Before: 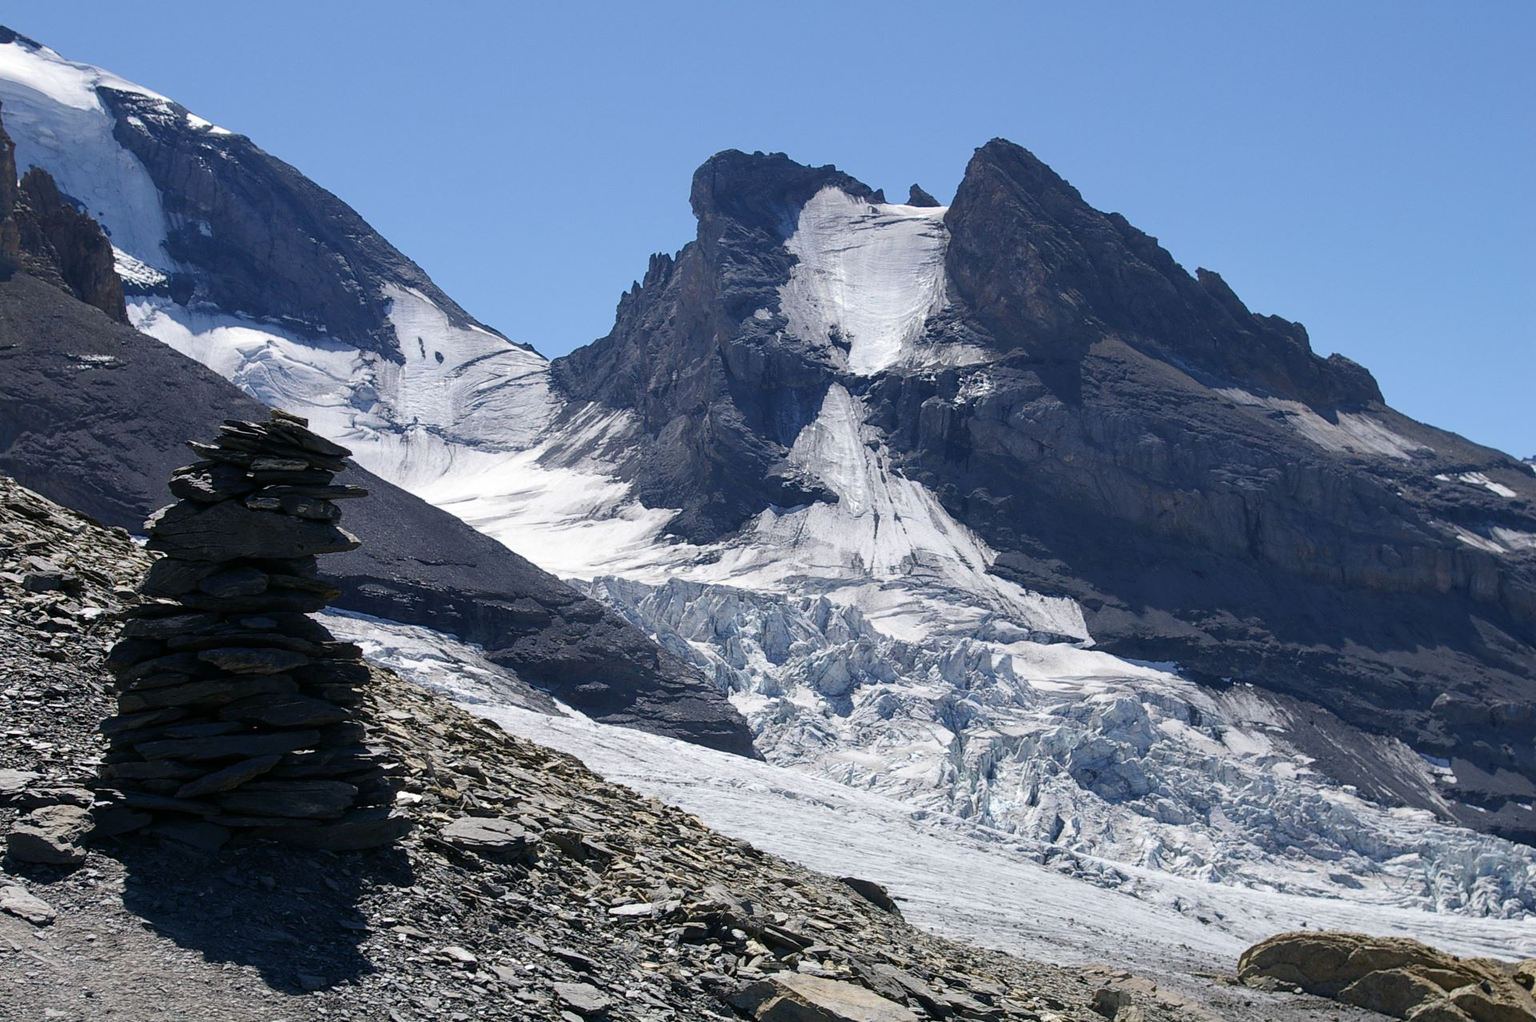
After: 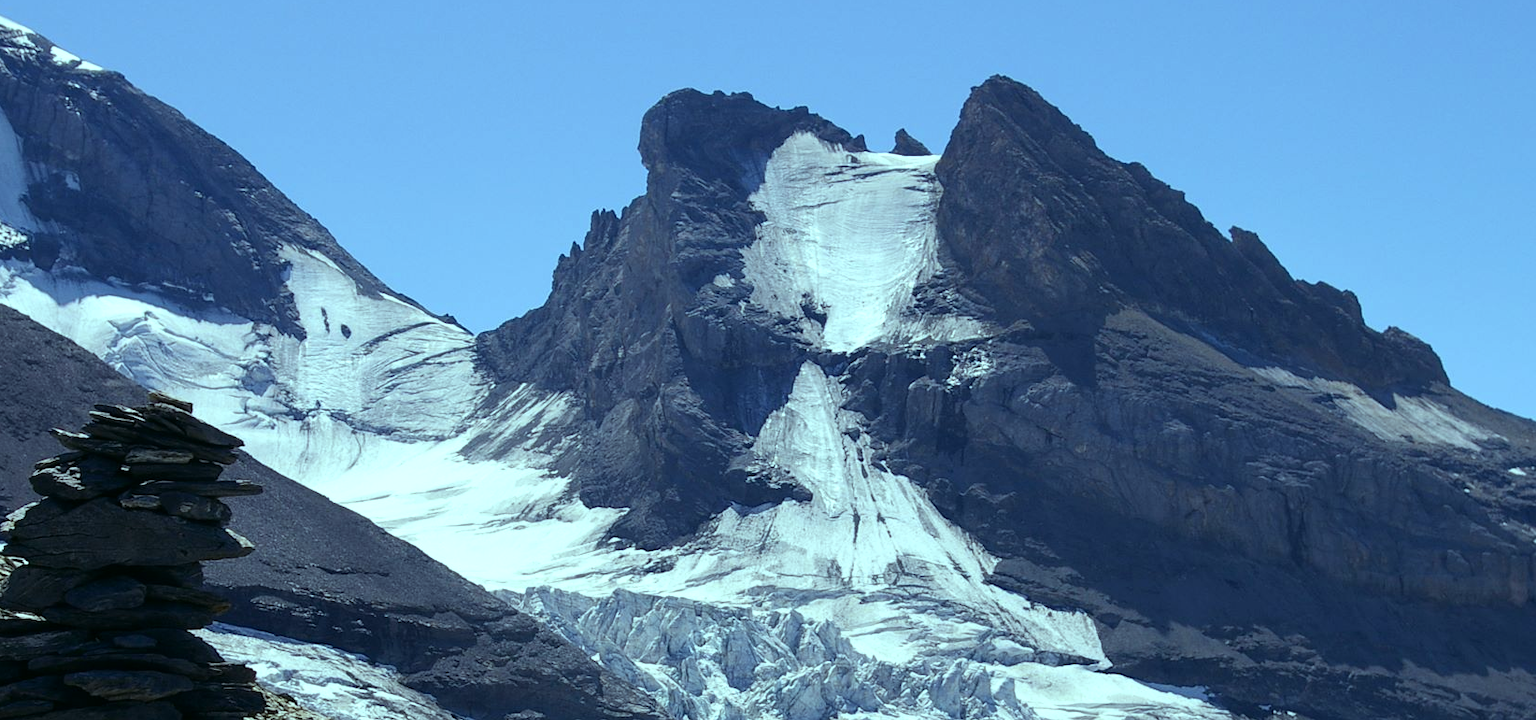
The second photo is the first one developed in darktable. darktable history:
color balance: mode lift, gamma, gain (sRGB), lift [0.997, 0.979, 1.021, 1.011], gamma [1, 1.084, 0.916, 0.998], gain [1, 0.87, 1.13, 1.101], contrast 4.55%, contrast fulcrum 38.24%, output saturation 104.09%
crop and rotate: left 9.345%, top 7.22%, right 4.982%, bottom 32.331%
